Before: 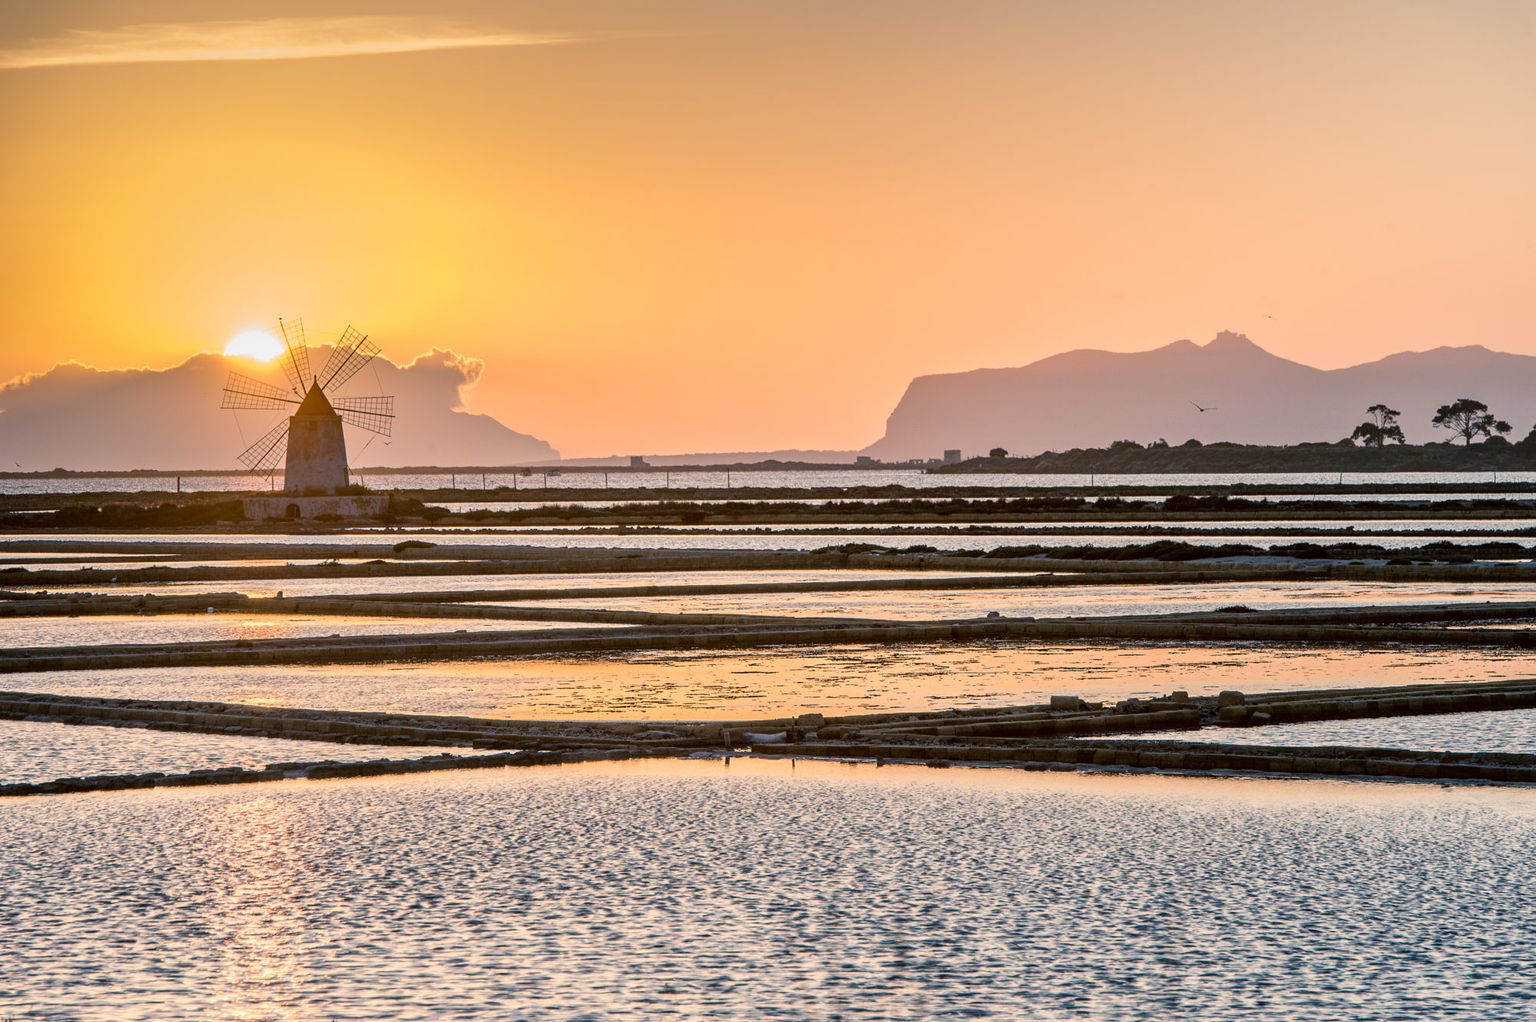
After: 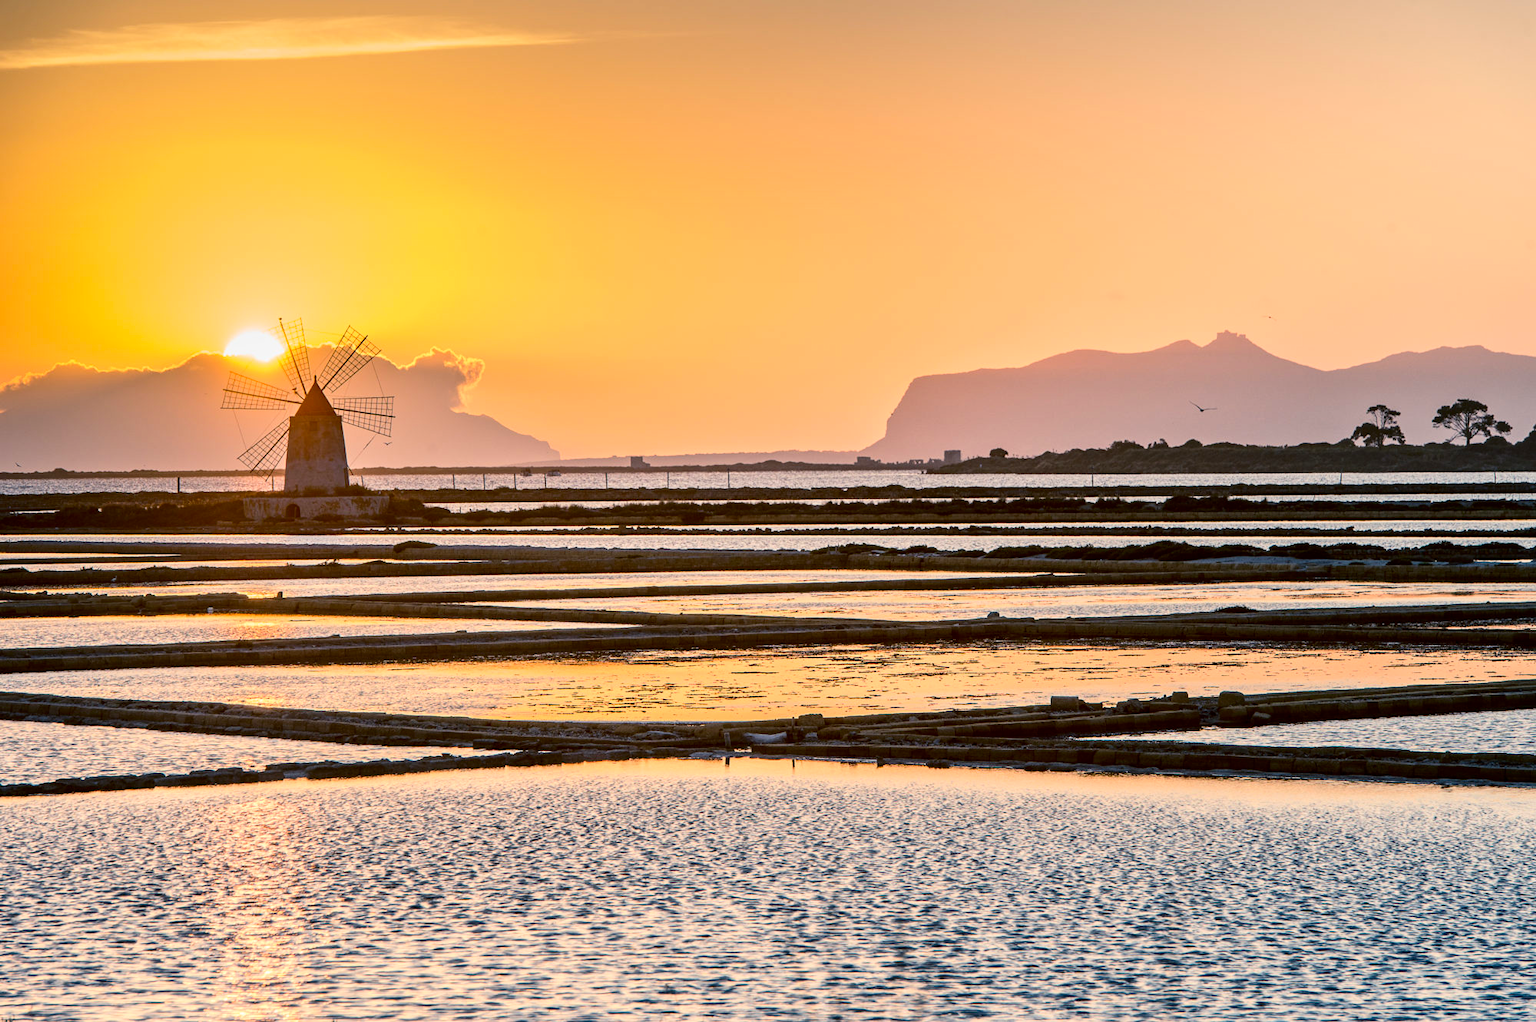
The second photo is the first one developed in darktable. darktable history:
contrast brightness saturation: contrast 0.164, saturation 0.313
